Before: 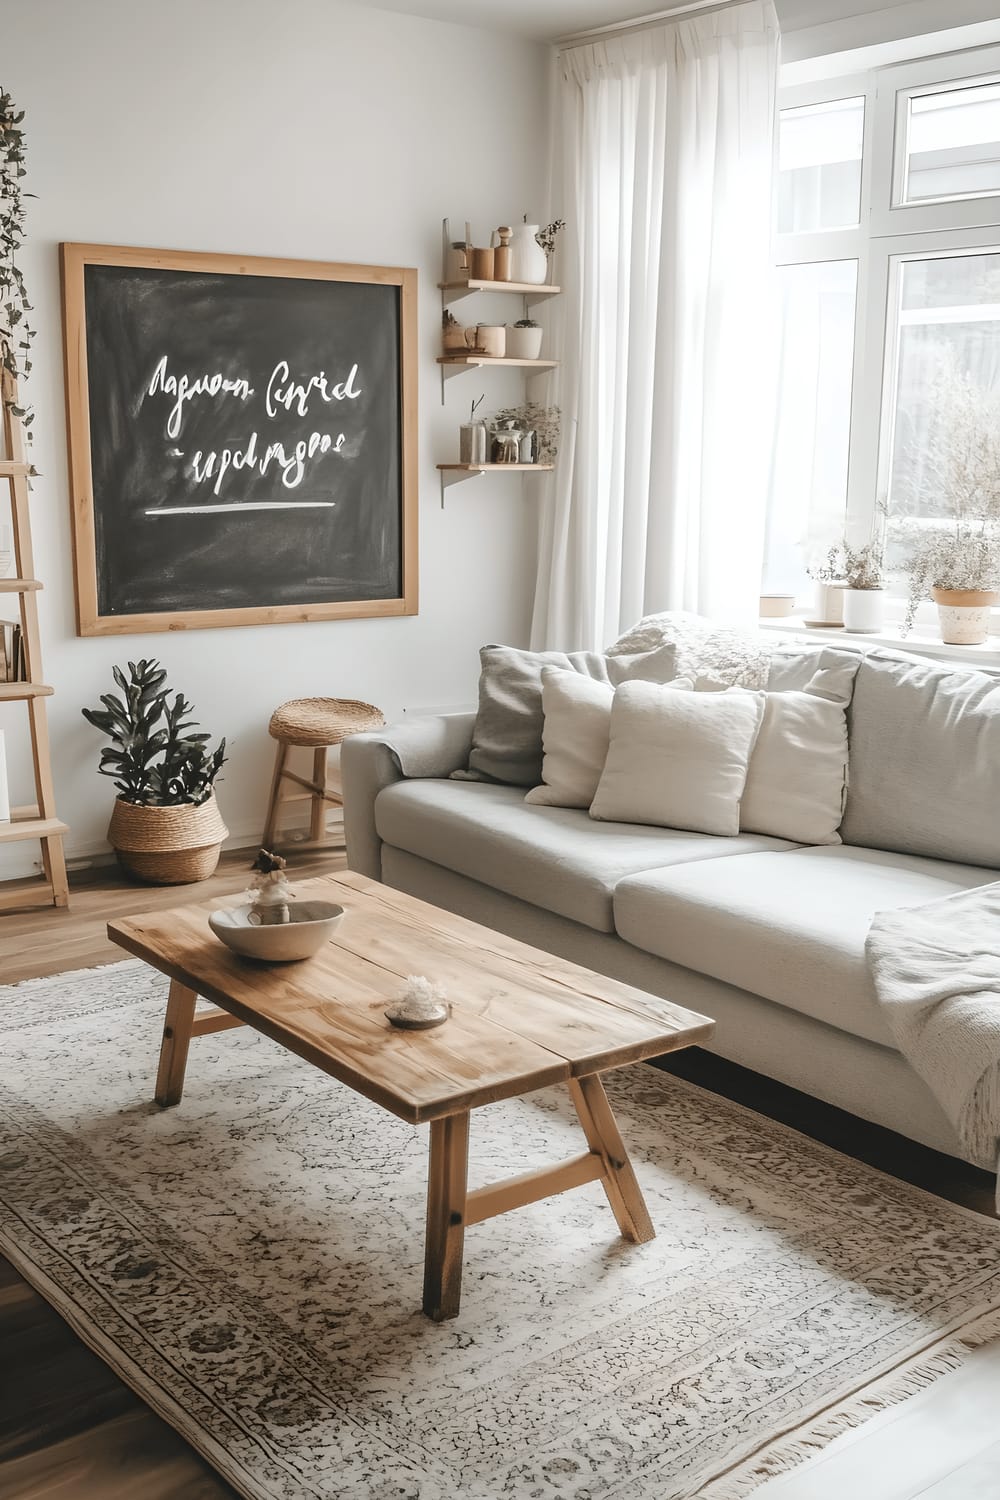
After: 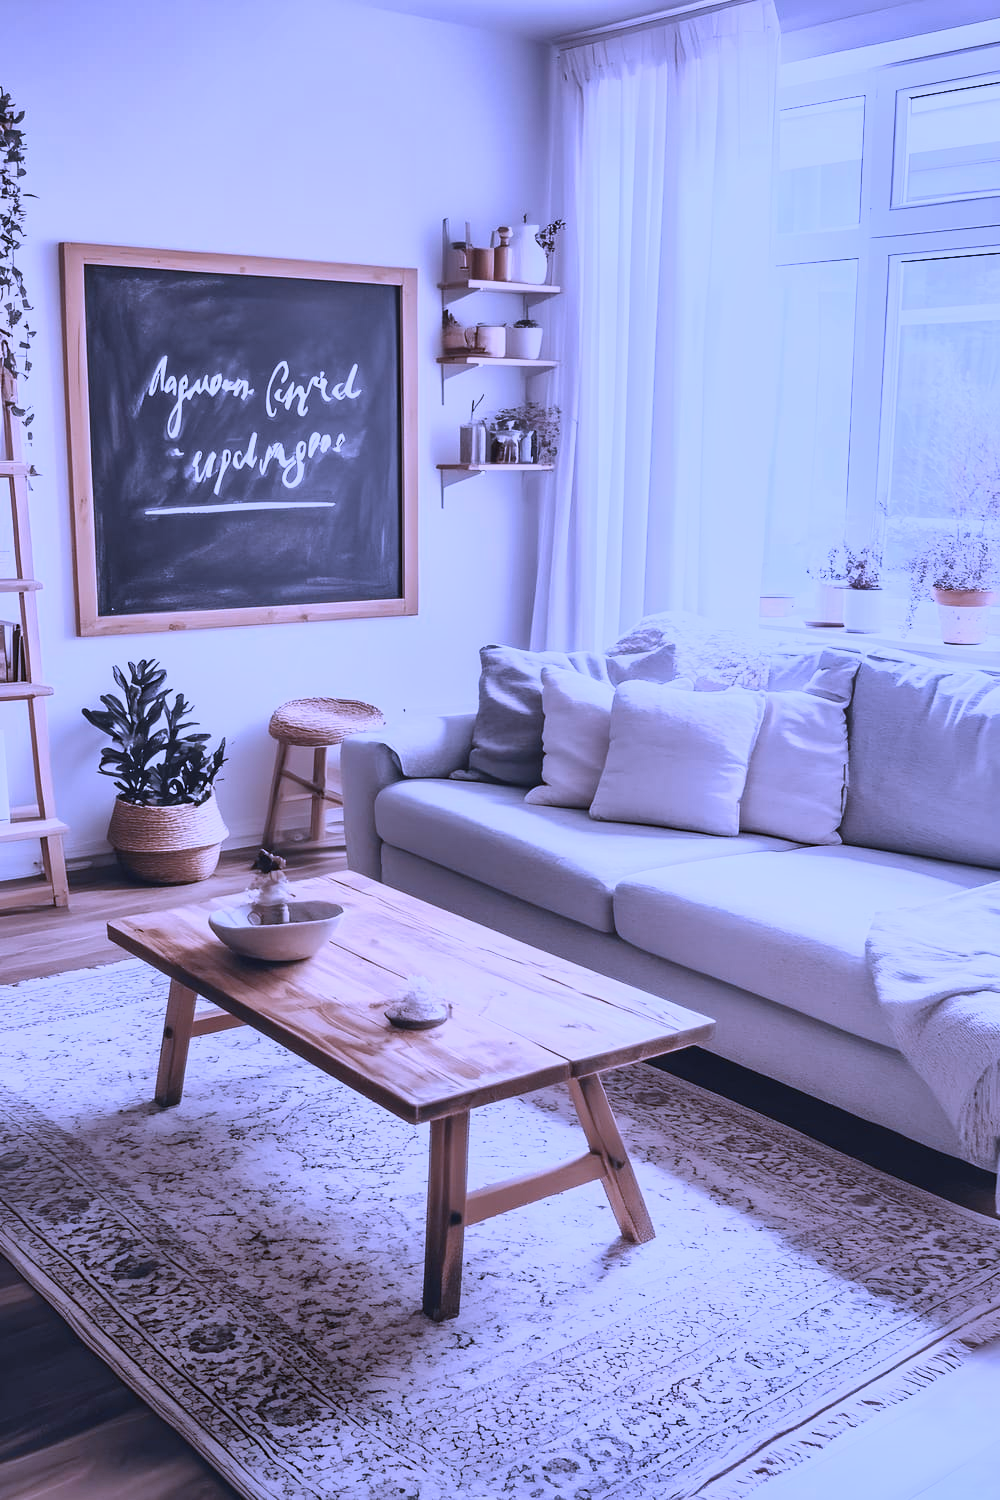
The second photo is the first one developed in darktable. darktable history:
color calibration: output R [1.107, -0.012, -0.003, 0], output B [0, 0, 1.308, 0], illuminant custom, x 0.432, y 0.395, temperature 3063.17 K
tone curve: curves: ch0 [(0, 0) (0.003, 0.002) (0.011, 0.01) (0.025, 0.022) (0.044, 0.039) (0.069, 0.061) (0.1, 0.088) (0.136, 0.126) (0.177, 0.167) (0.224, 0.211) (0.277, 0.27) (0.335, 0.335) (0.399, 0.407) (0.468, 0.485) (0.543, 0.569) (0.623, 0.659) (0.709, 0.756) (0.801, 0.851) (0.898, 0.961) (1, 1)]
shadows and highlights: soften with gaussian
